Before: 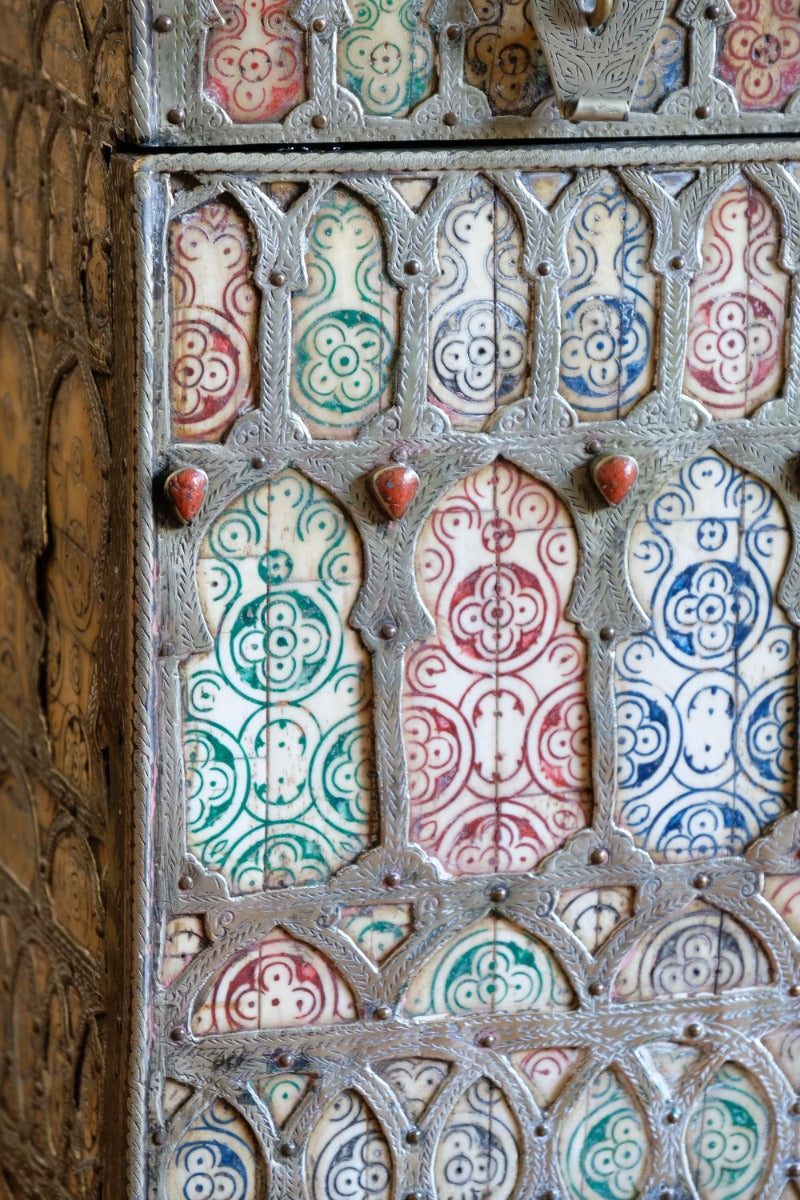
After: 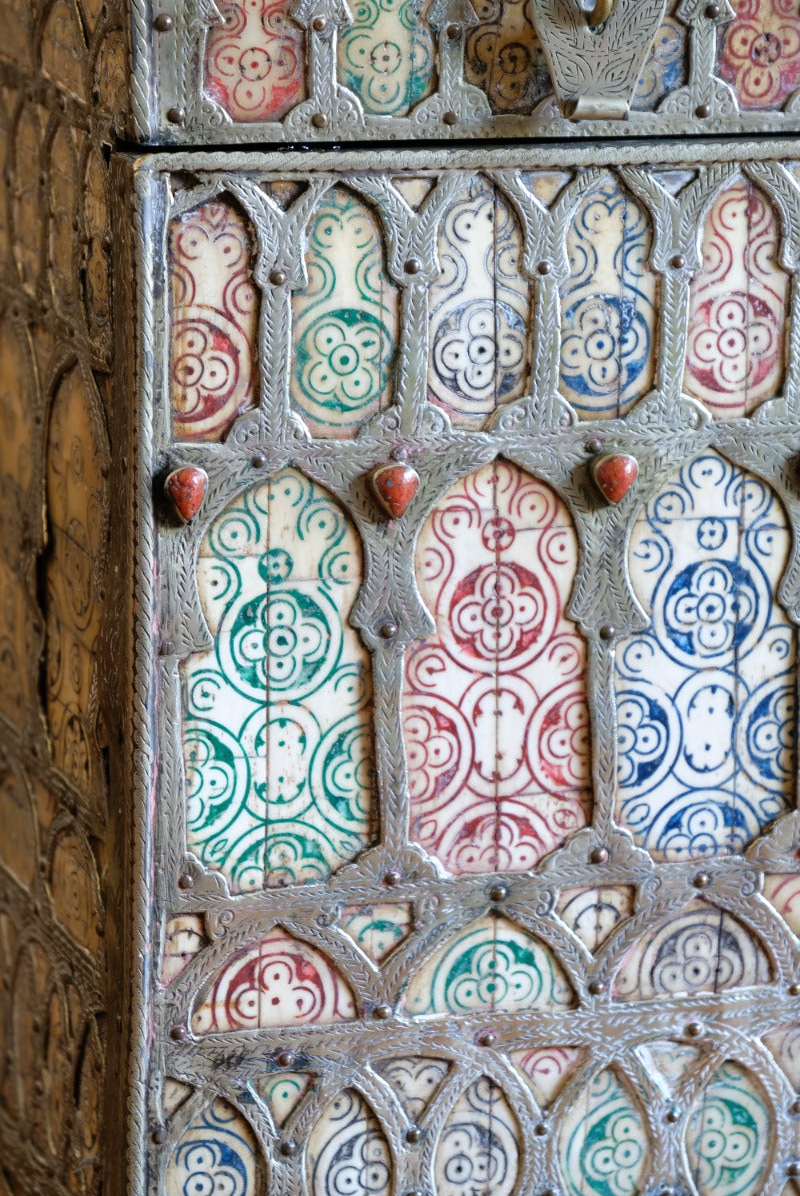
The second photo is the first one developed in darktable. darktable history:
crop: top 0.137%, bottom 0.145%
shadows and highlights: shadows -11.21, white point adjustment 1.64, highlights 9.42
